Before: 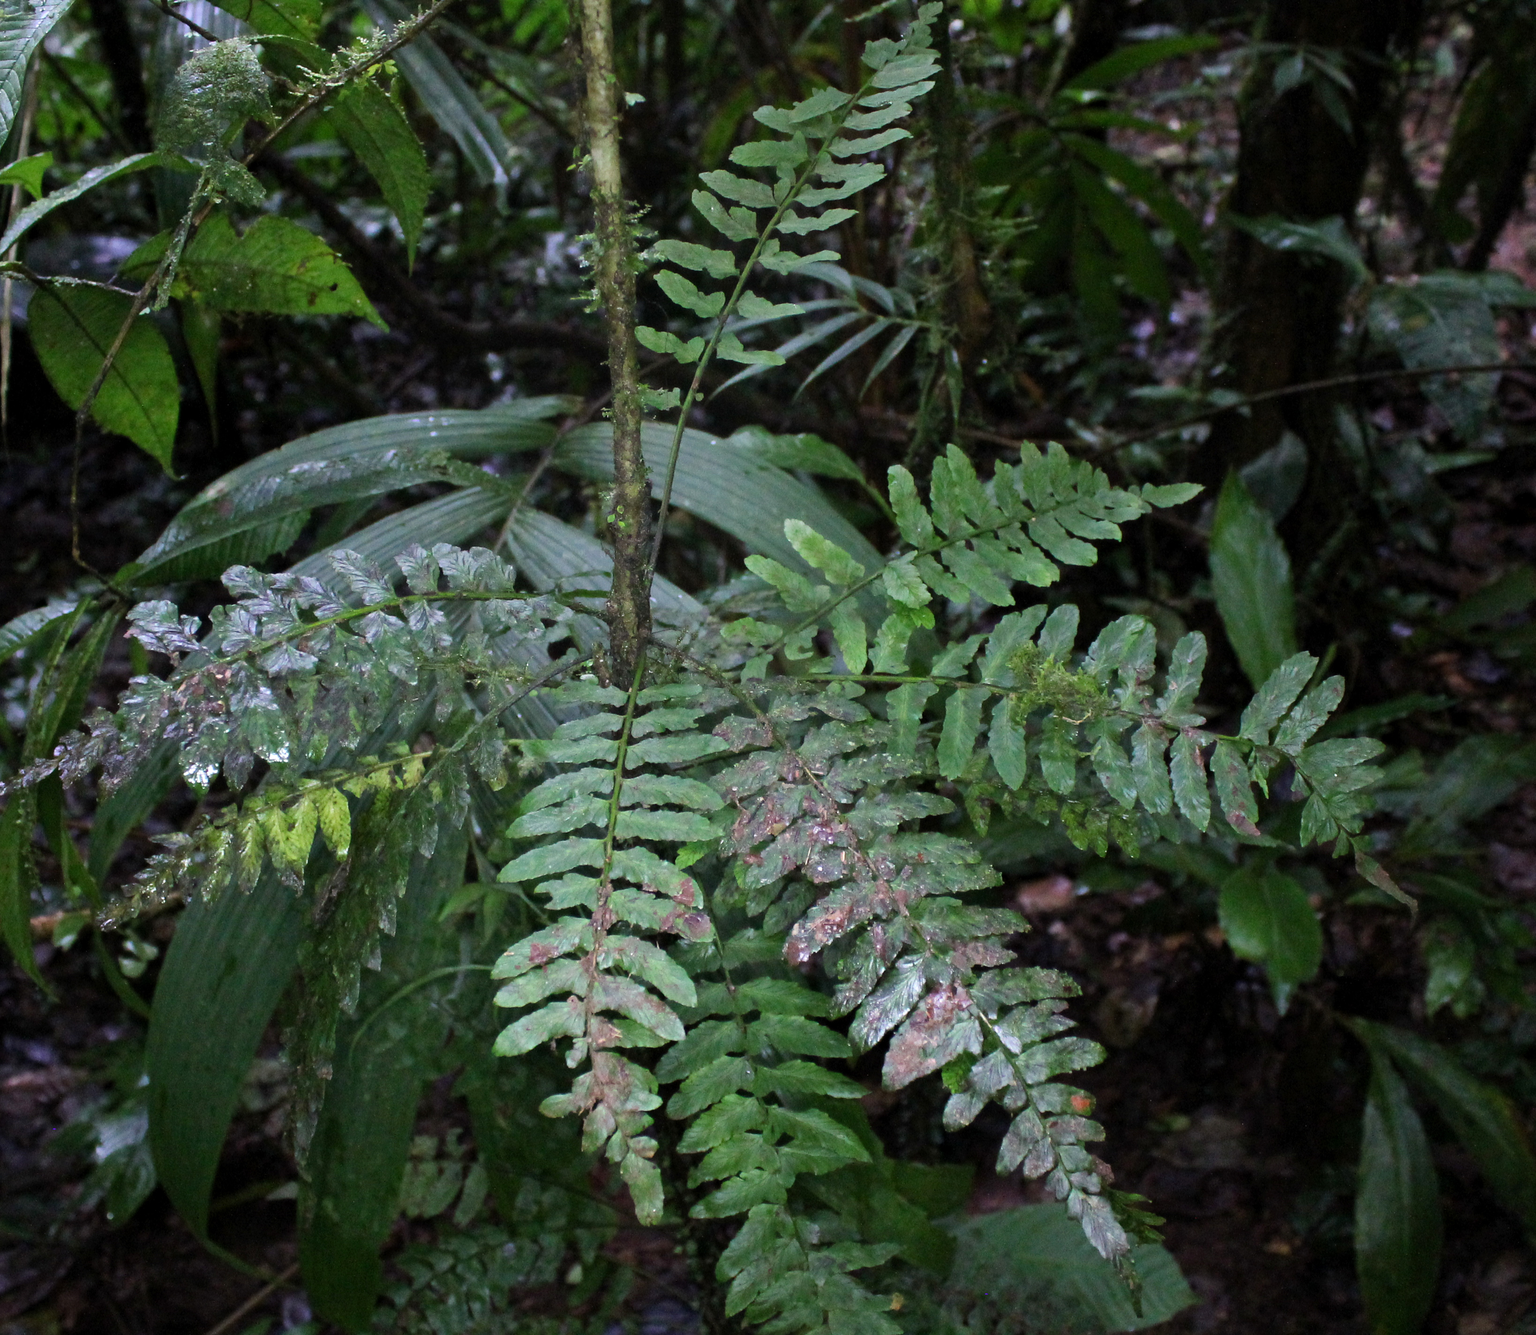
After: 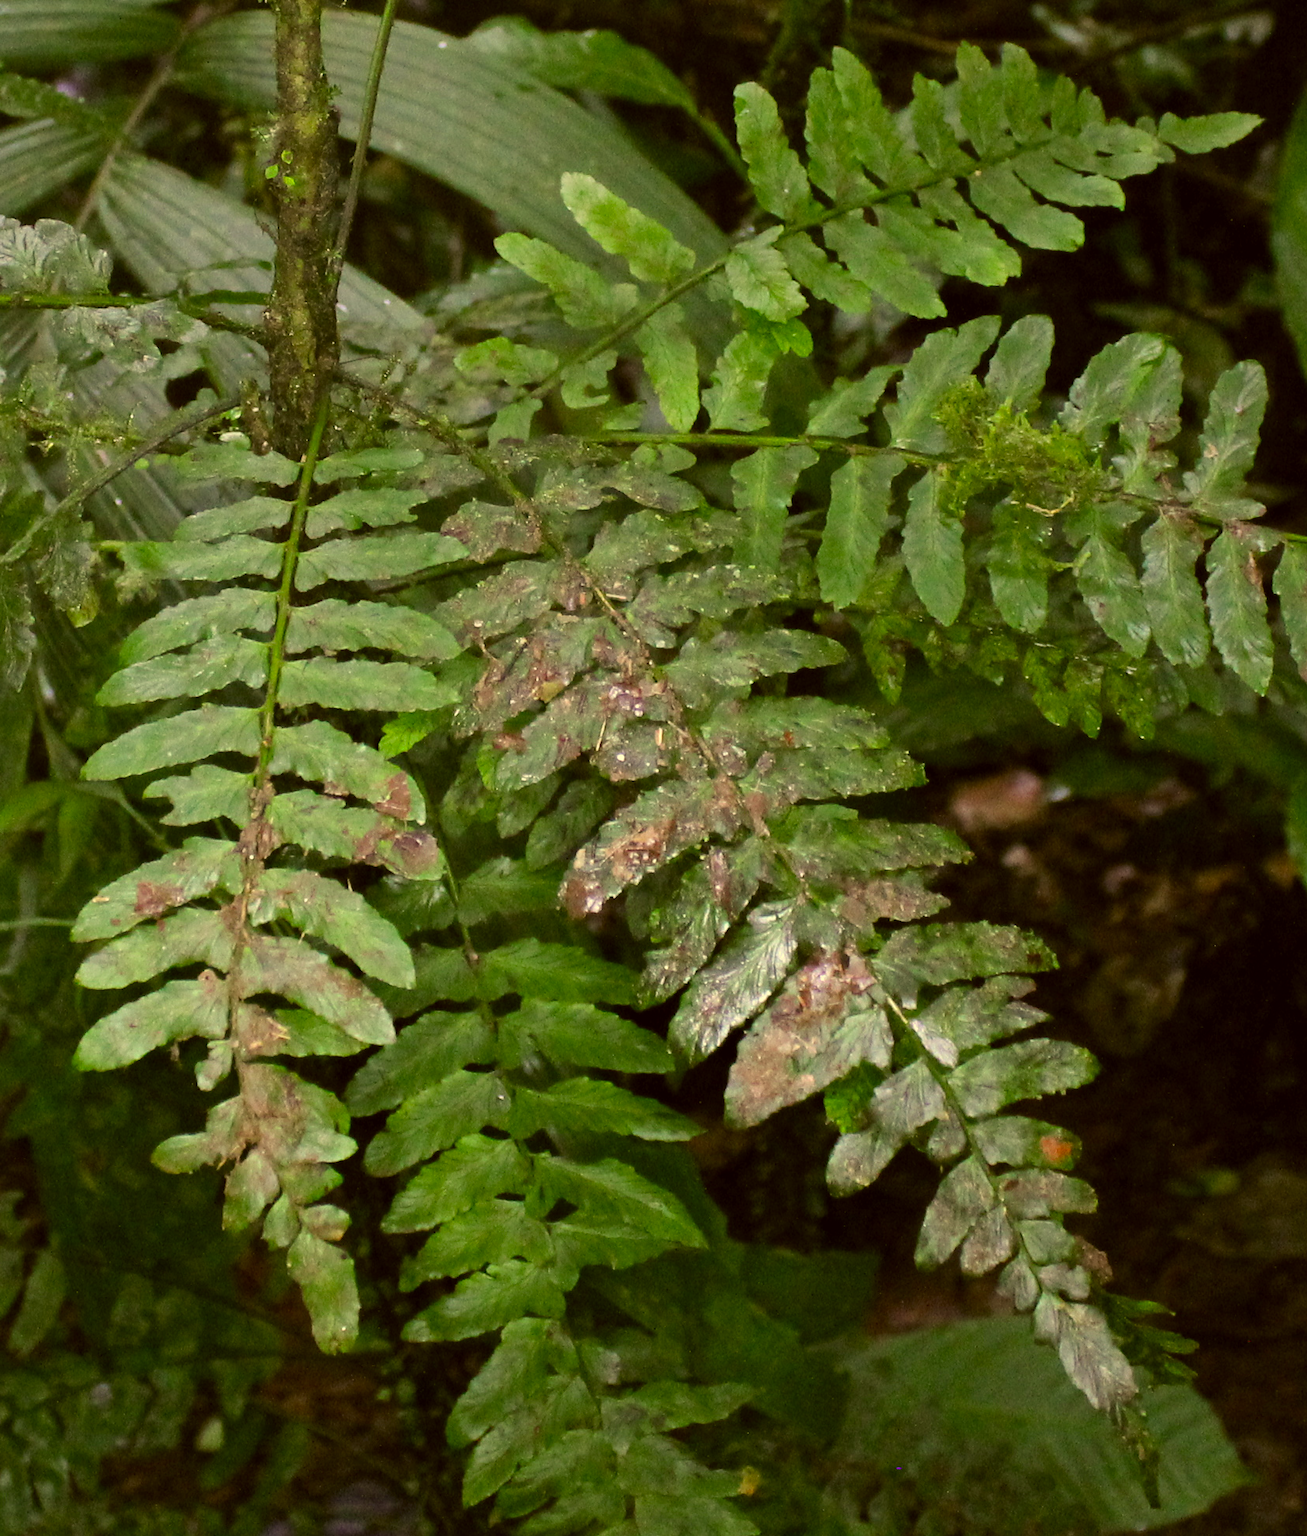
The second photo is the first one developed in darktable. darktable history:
crop and rotate: left 29.237%, top 31.152%, right 19.807%
color correction: highlights a* 0.162, highlights b* 29.53, shadows a* -0.162, shadows b* 21.09
